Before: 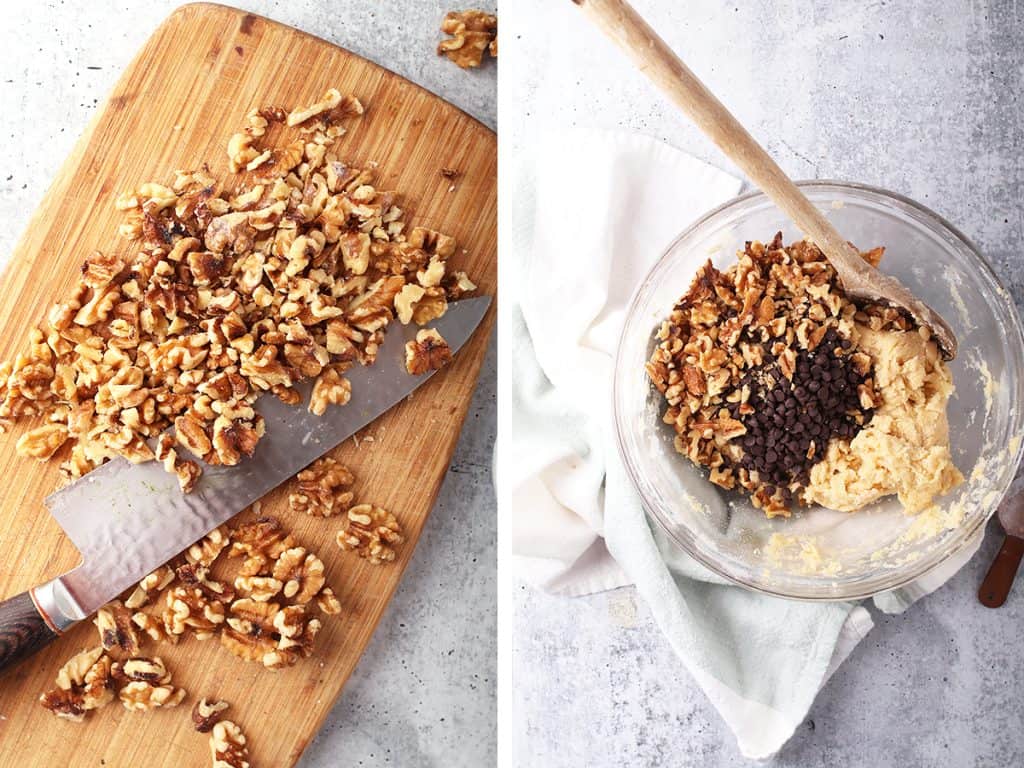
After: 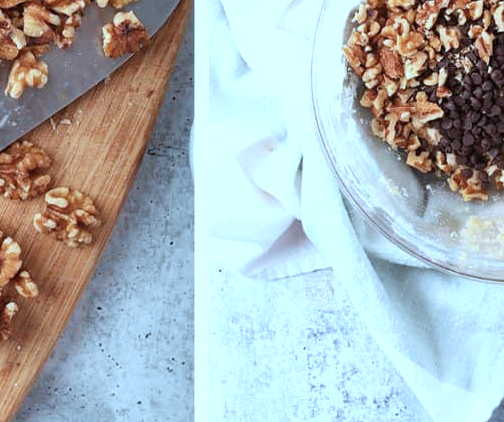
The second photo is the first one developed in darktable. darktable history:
tone equalizer: edges refinement/feathering 500, mask exposure compensation -1.57 EV, preserve details no
color correction: highlights a* -9.76, highlights b* -21.59
crop: left 29.597%, top 41.406%, right 21.109%, bottom 3.517%
color zones: curves: ch0 [(0.068, 0.464) (0.25, 0.5) (0.48, 0.508) (0.75, 0.536) (0.886, 0.476) (0.967, 0.456)]; ch1 [(0.066, 0.456) (0.25, 0.5) (0.616, 0.508) (0.746, 0.56) (0.934, 0.444)]
